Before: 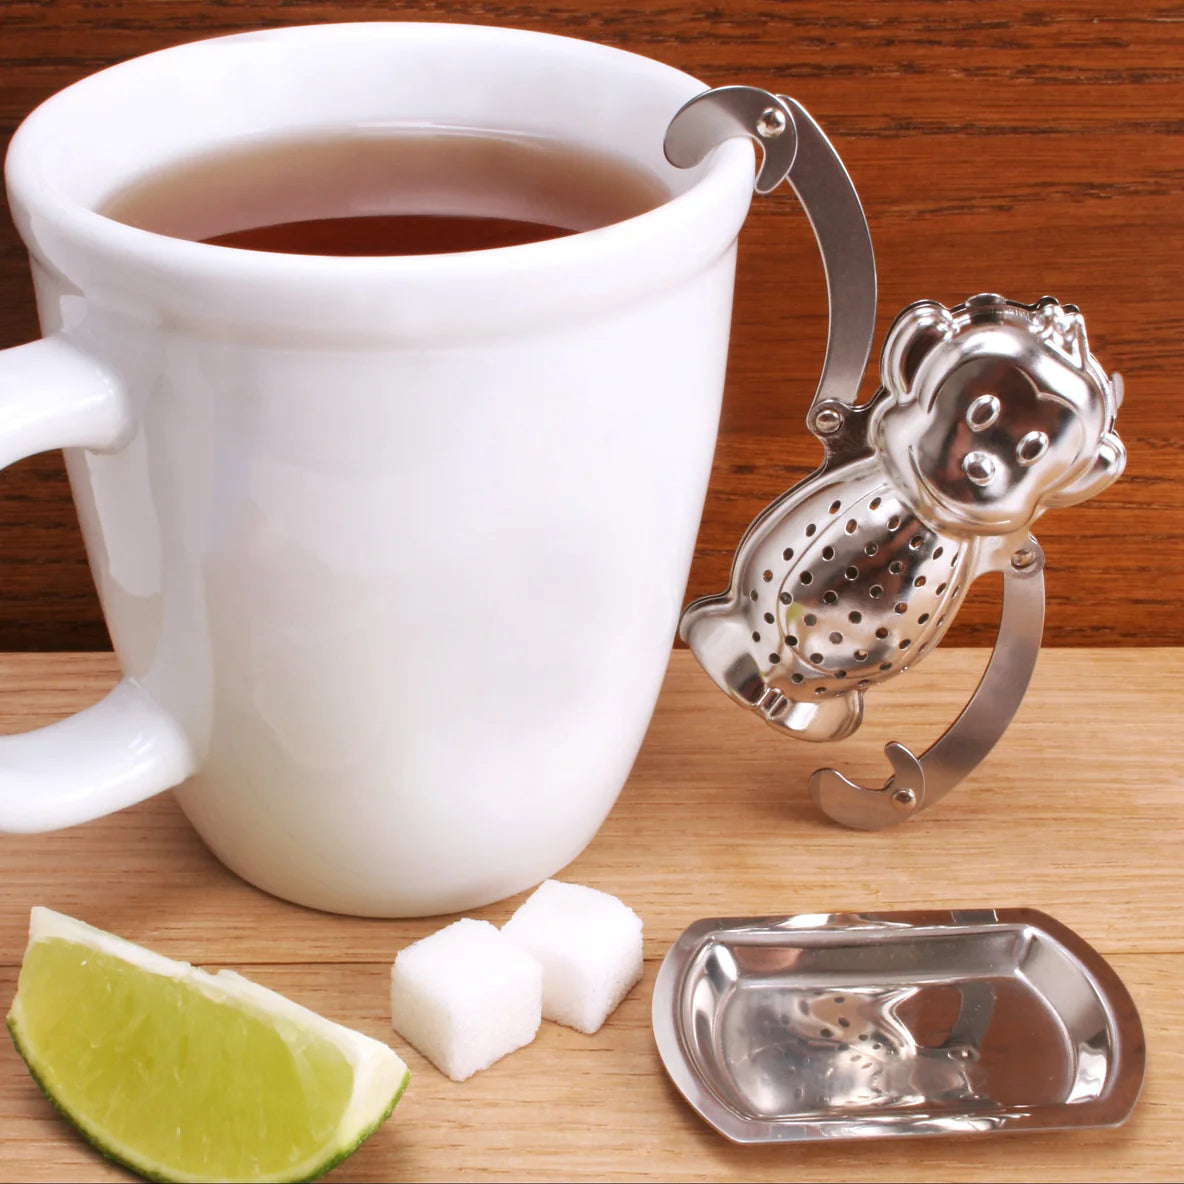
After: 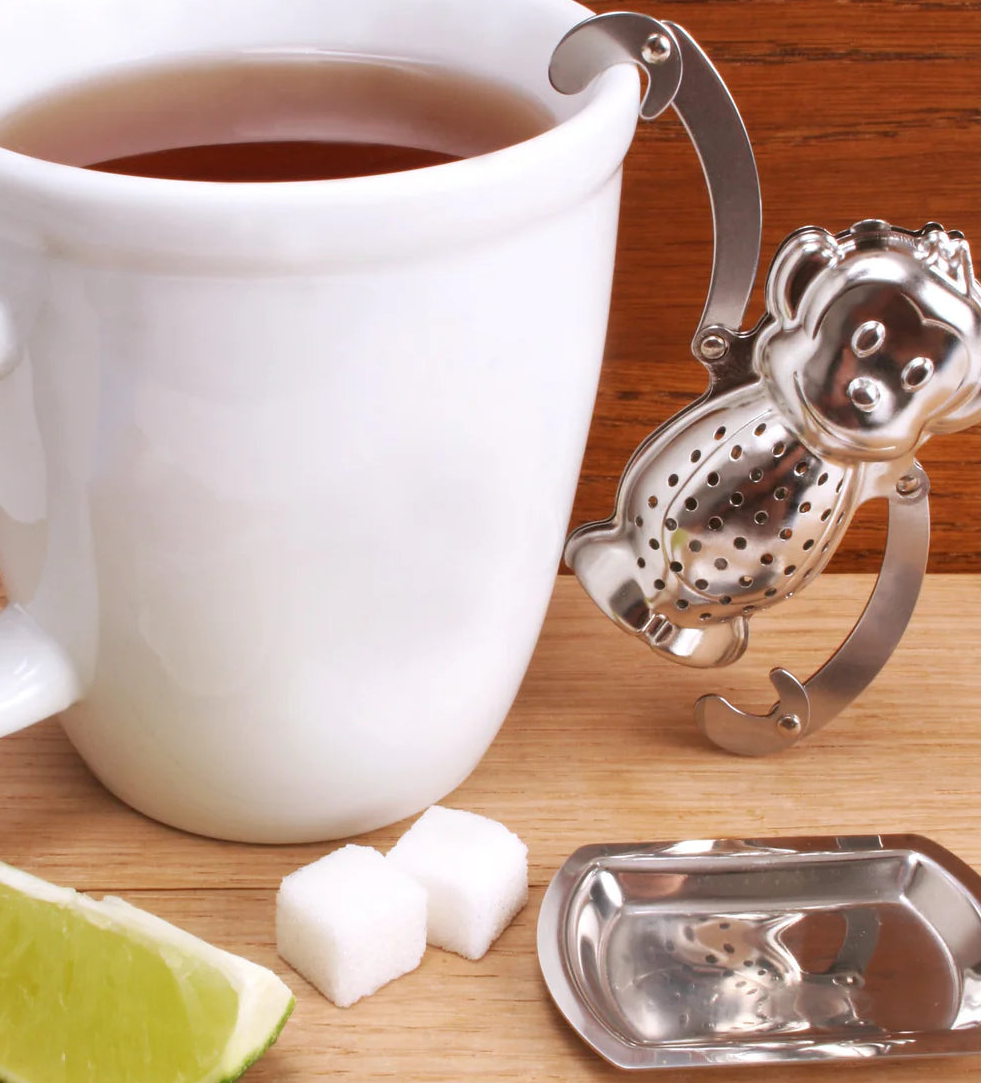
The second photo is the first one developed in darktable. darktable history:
crop: left 9.773%, top 6.262%, right 7.319%, bottom 2.245%
